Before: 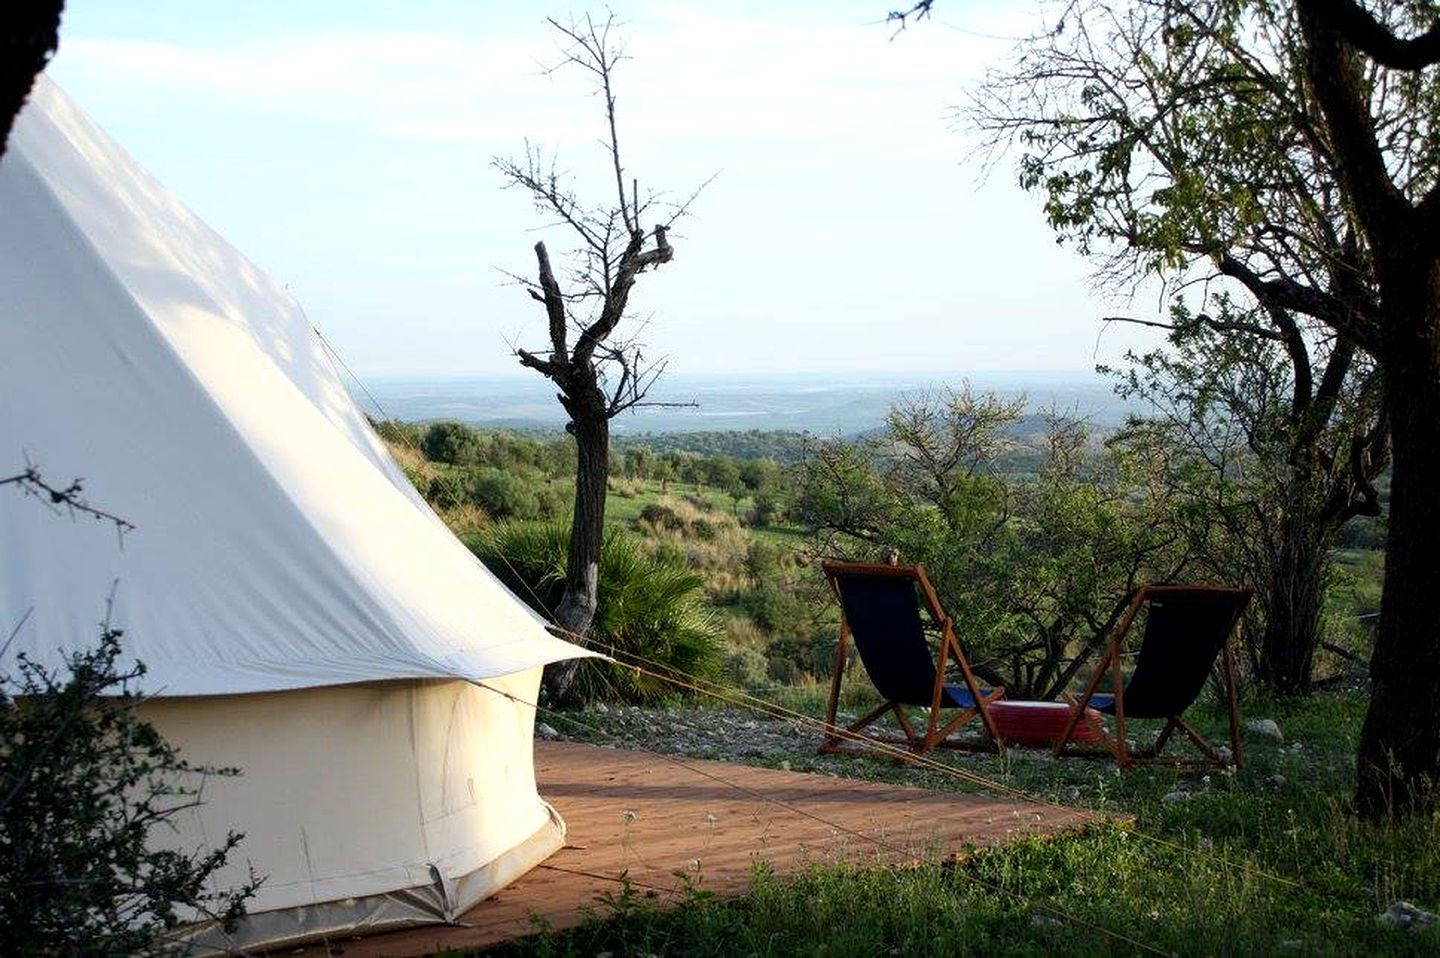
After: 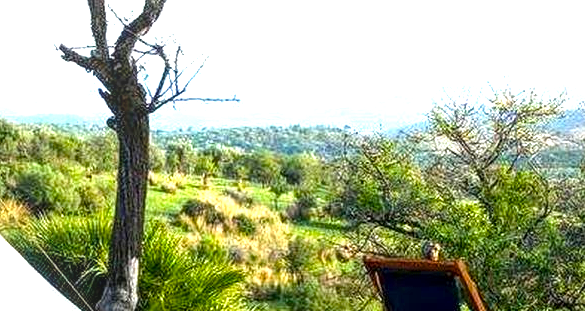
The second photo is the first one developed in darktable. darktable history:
local contrast: detail 130%
exposure: black level correction 0, exposure 1.287 EV, compensate highlight preservation false
crop: left 31.886%, top 31.891%, right 27.474%, bottom 35.616%
vignetting: fall-off radius 63.21%, brightness -0.464, saturation -0.305
contrast equalizer: y [[0.509, 0.517, 0.523, 0.523, 0.517, 0.509], [0.5 ×6], [0.5 ×6], [0 ×6], [0 ×6]], mix -0.299
color balance rgb: highlights gain › luminance 17.446%, linear chroma grading › global chroma 14.383%, perceptual saturation grading › global saturation 25.281%
